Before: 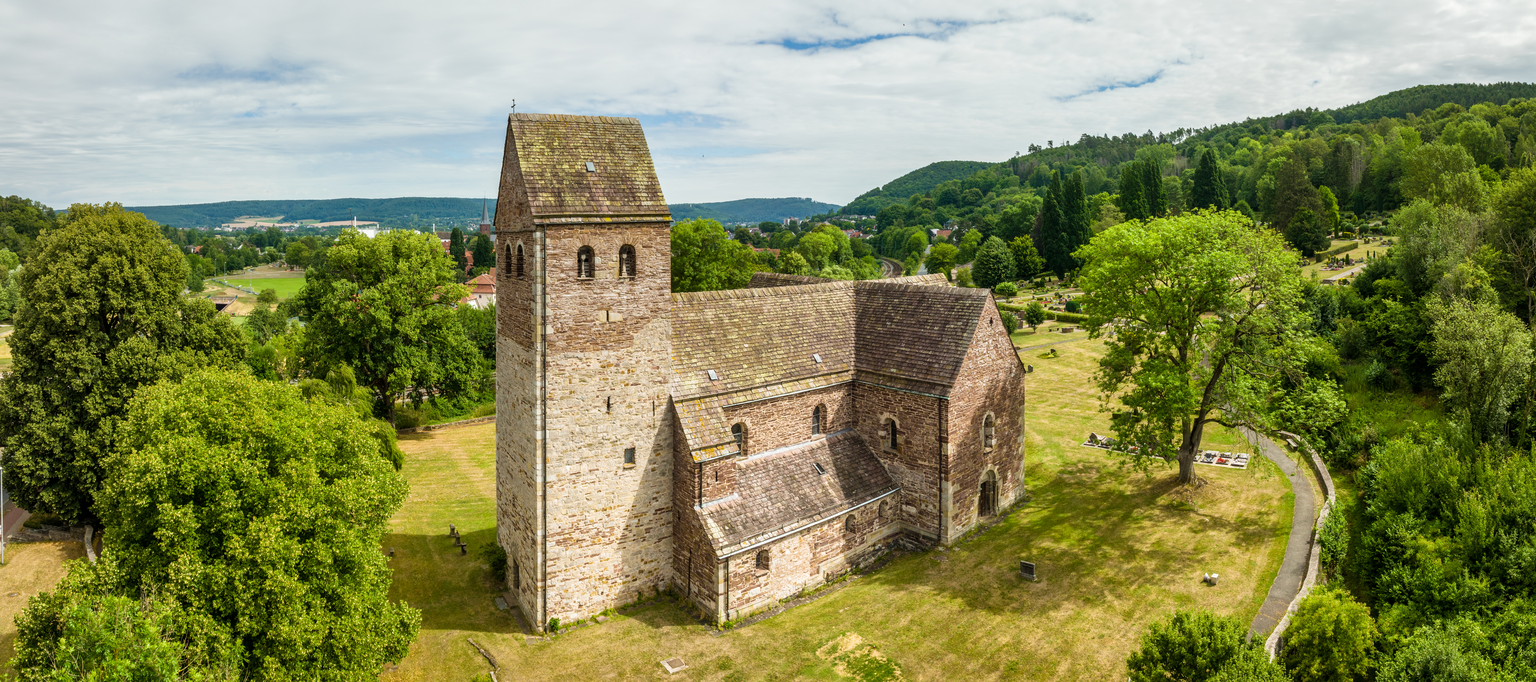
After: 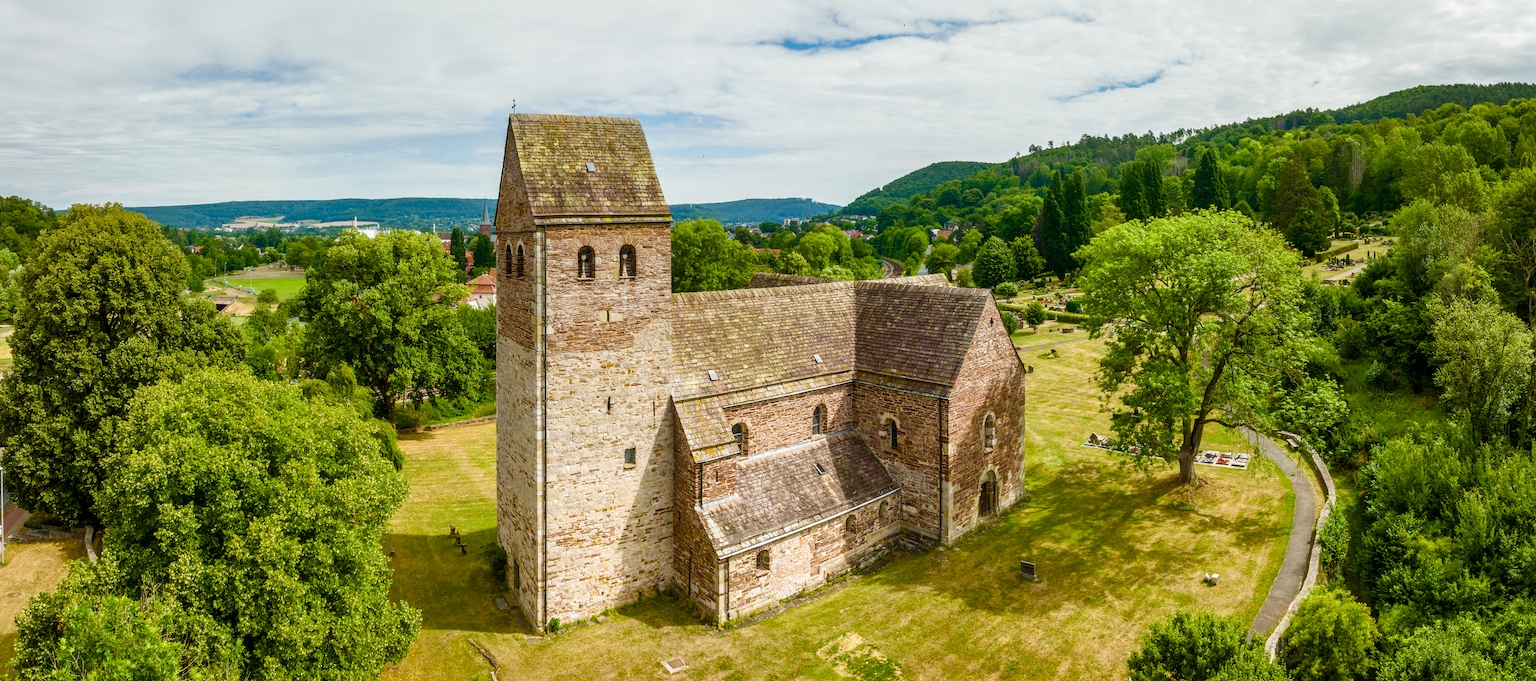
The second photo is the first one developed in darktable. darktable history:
color balance rgb: perceptual saturation grading › global saturation 20%, perceptual saturation grading › highlights -25%, perceptual saturation grading › shadows 50%
grain: coarseness 0.09 ISO, strength 10%
